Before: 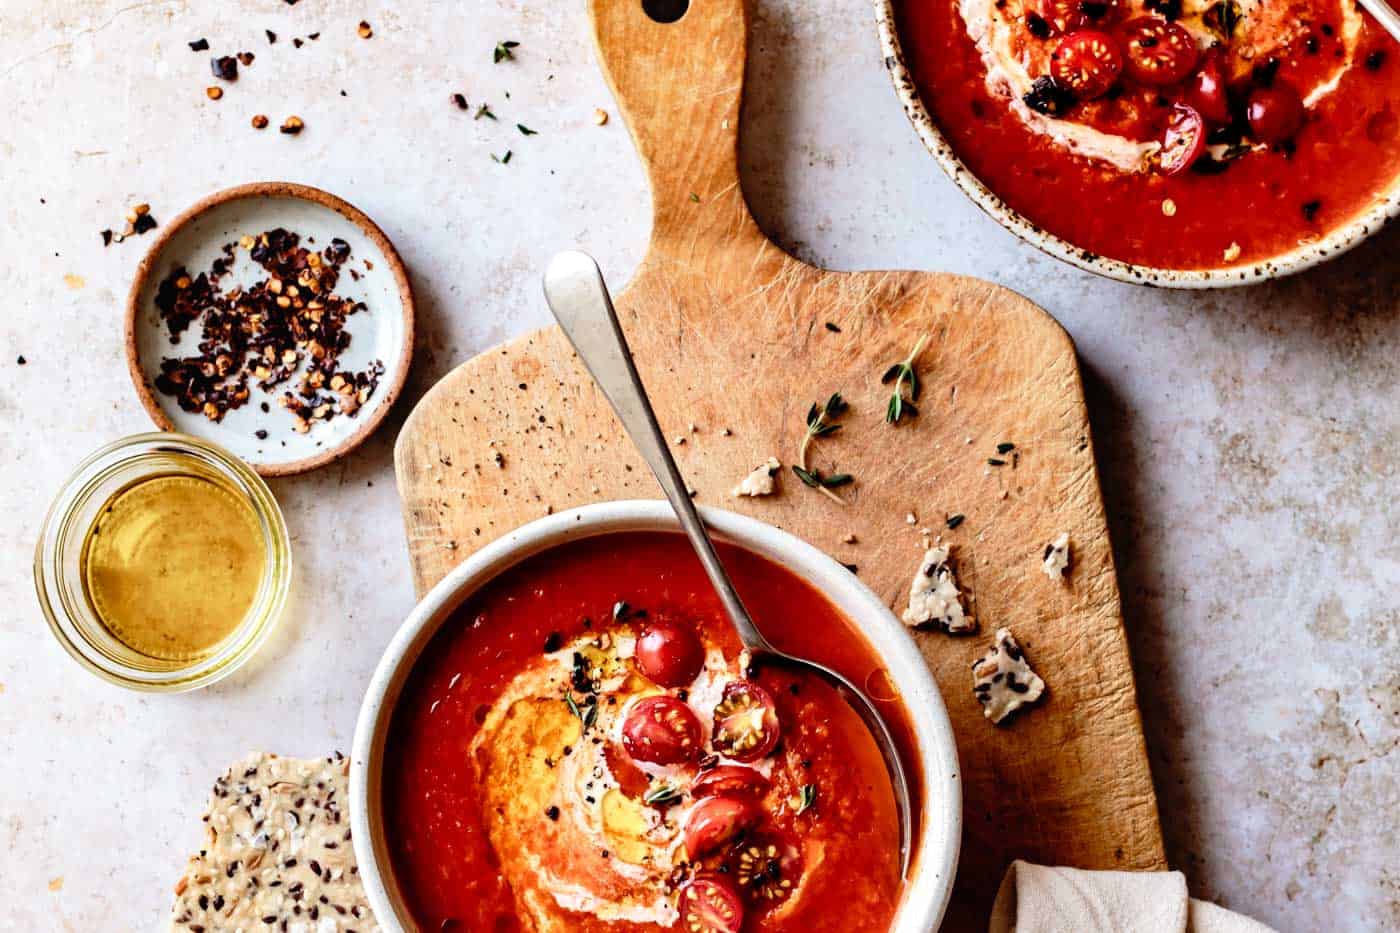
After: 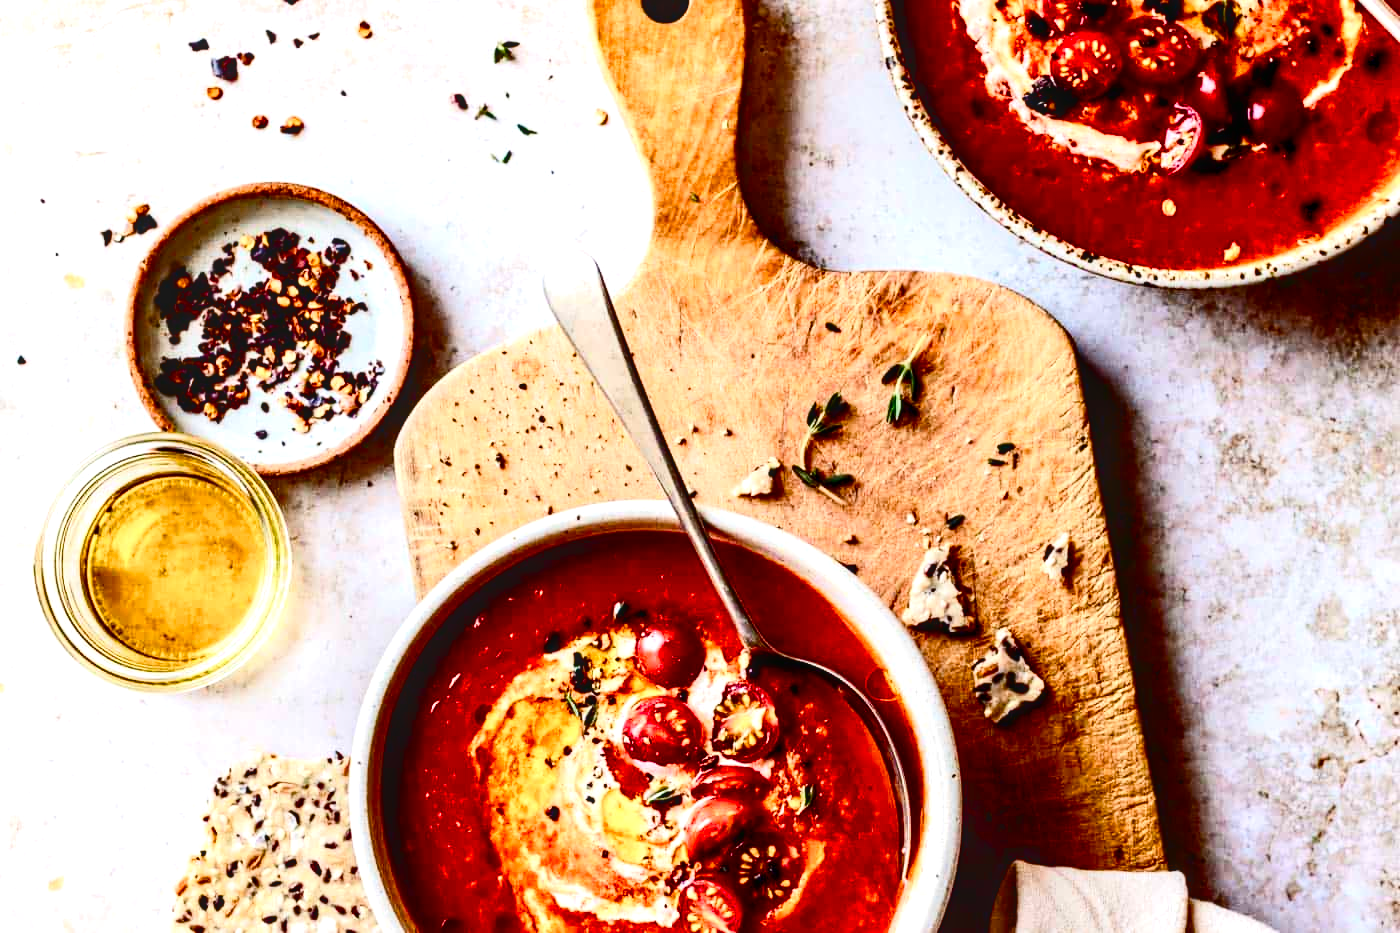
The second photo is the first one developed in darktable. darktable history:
contrast brightness saturation: contrast 0.32, brightness -0.08, saturation 0.17
local contrast: on, module defaults
color balance rgb: perceptual saturation grading › global saturation 25%, perceptual saturation grading › highlights -50%, perceptual saturation grading › shadows 30%, perceptual brilliance grading › global brilliance 12%, global vibrance 20%
